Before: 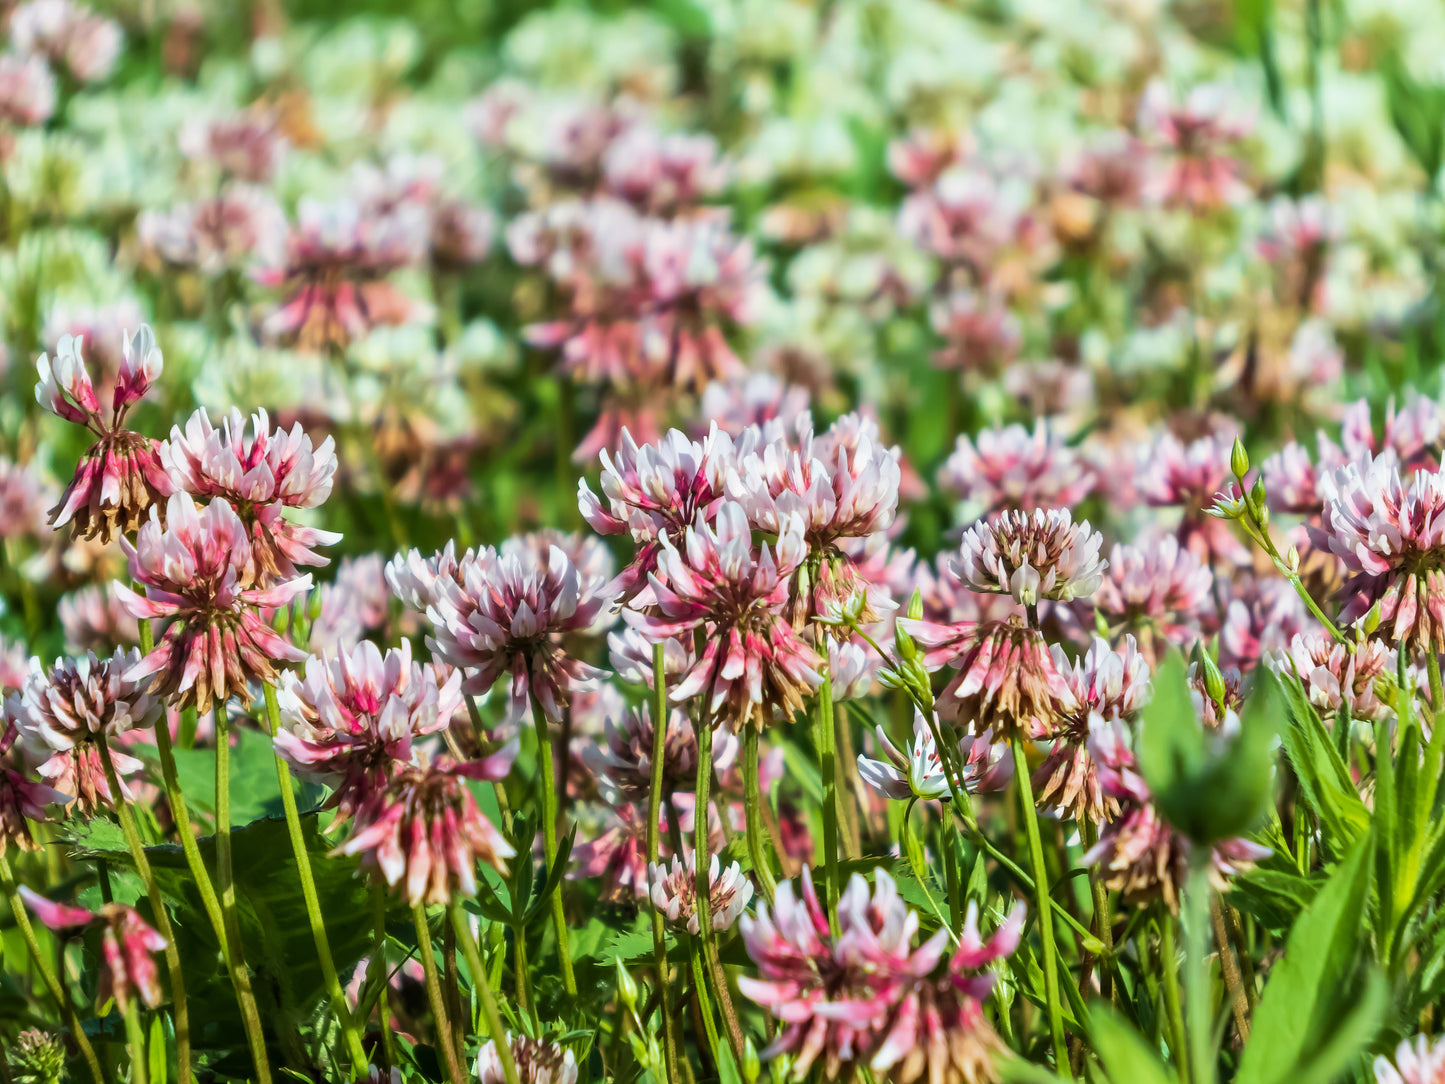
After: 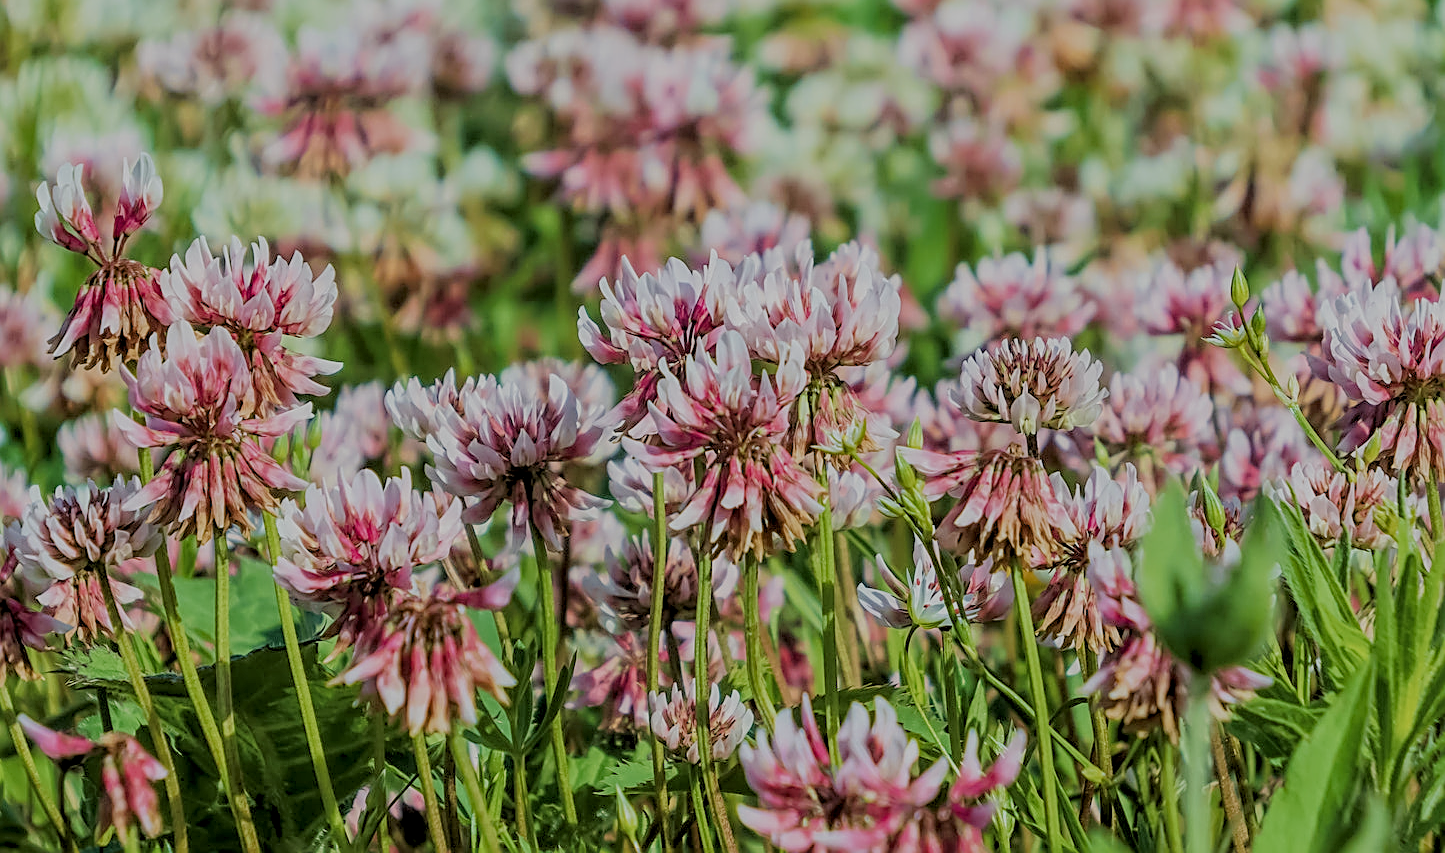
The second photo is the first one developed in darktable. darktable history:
sharpen: amount 0.994
filmic rgb: black relative exposure -7.02 EV, white relative exposure 5.97 EV, threshold 2.96 EV, target black luminance 0%, hardness 2.74, latitude 61.04%, contrast 0.686, highlights saturation mix 10.14%, shadows ↔ highlights balance -0.079%, enable highlight reconstruction true
crop and rotate: top 15.801%, bottom 5.483%
local contrast: highlights 92%, shadows 88%, detail 160%, midtone range 0.2
